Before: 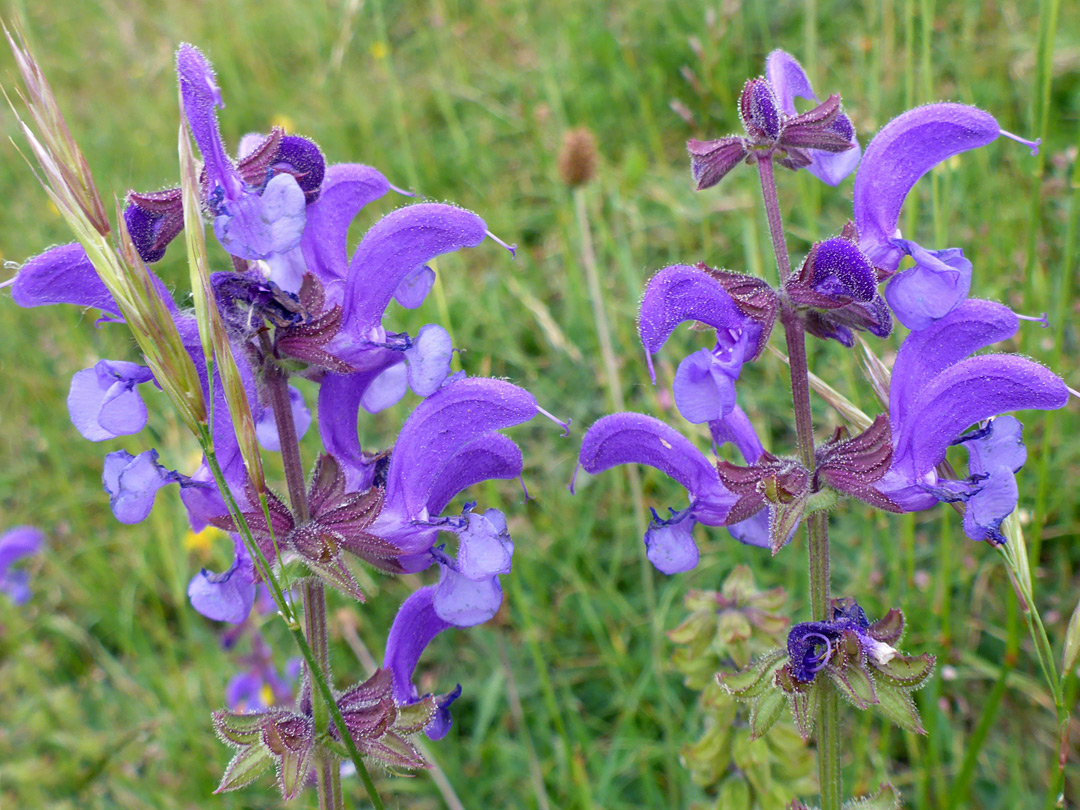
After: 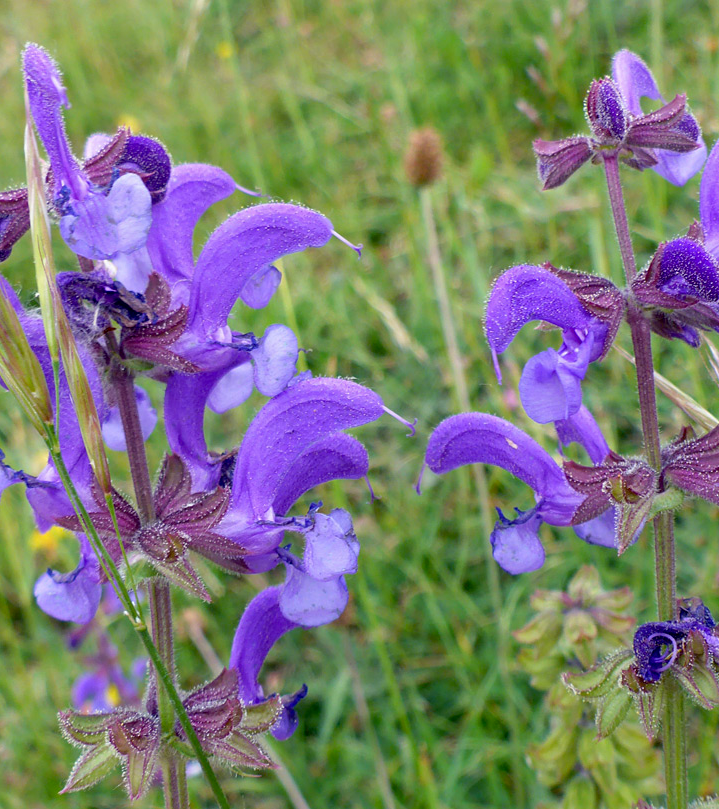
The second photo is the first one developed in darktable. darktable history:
crop and rotate: left 14.337%, right 19.03%
exposure: black level correction 0.006, compensate highlight preservation false
